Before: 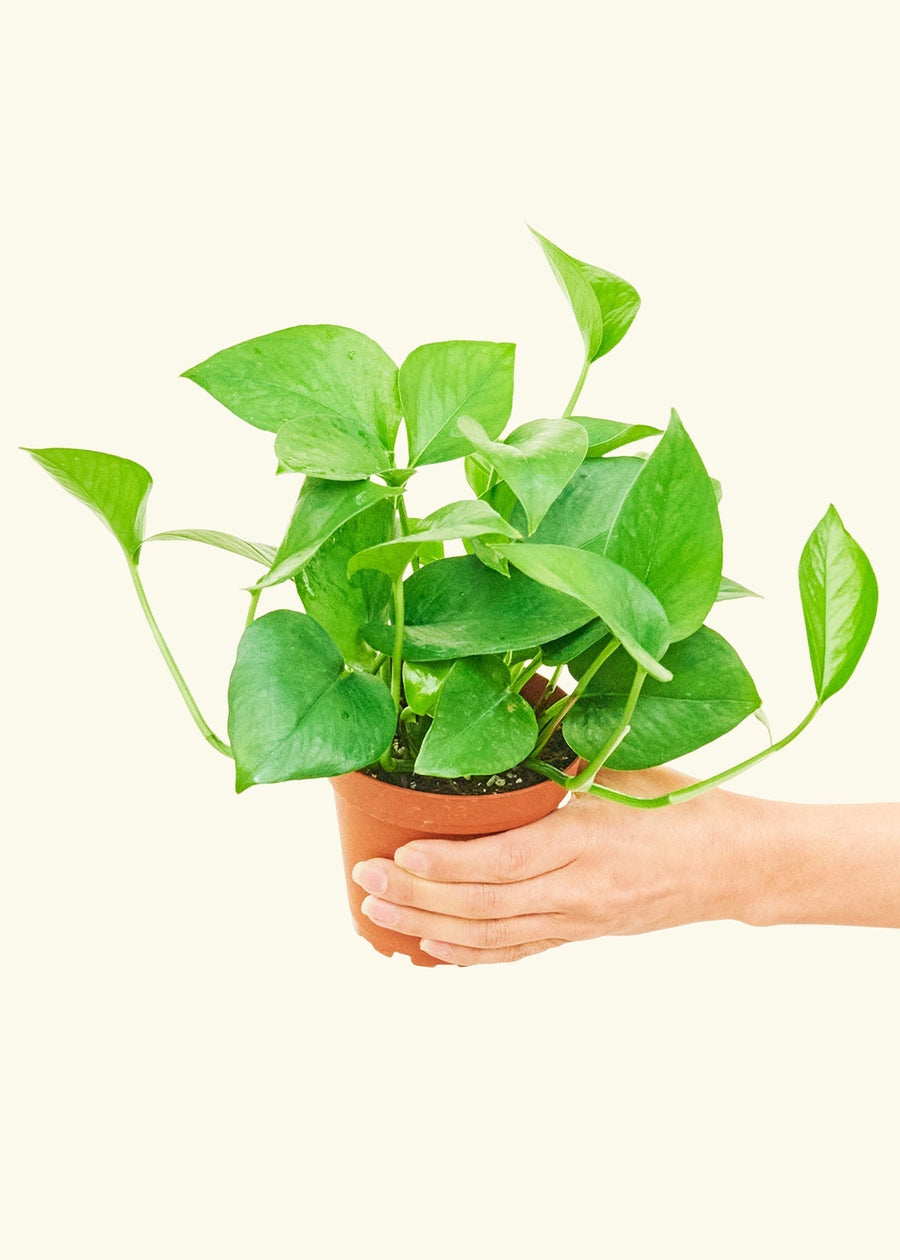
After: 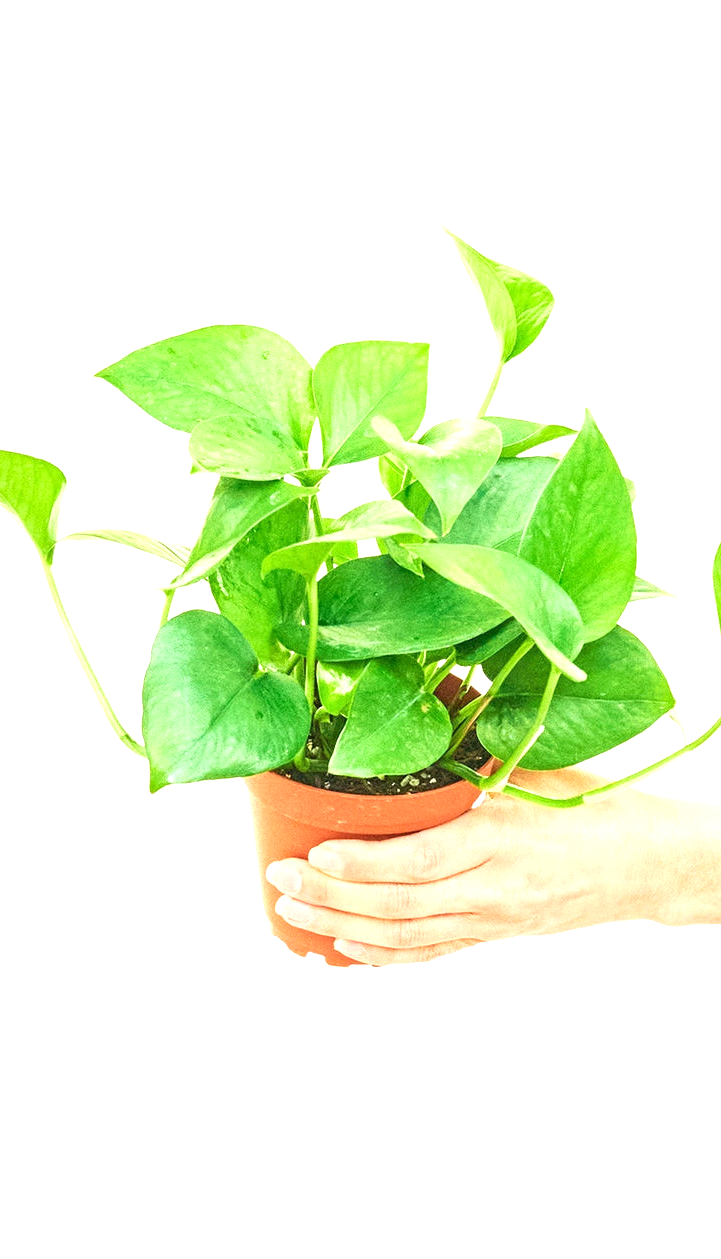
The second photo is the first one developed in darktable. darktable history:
crop and rotate: left 9.597%, right 10.195%
exposure: exposure 0.766 EV, compensate highlight preservation false
tone equalizer: on, module defaults
local contrast: highlights 100%, shadows 100%, detail 120%, midtone range 0.2
